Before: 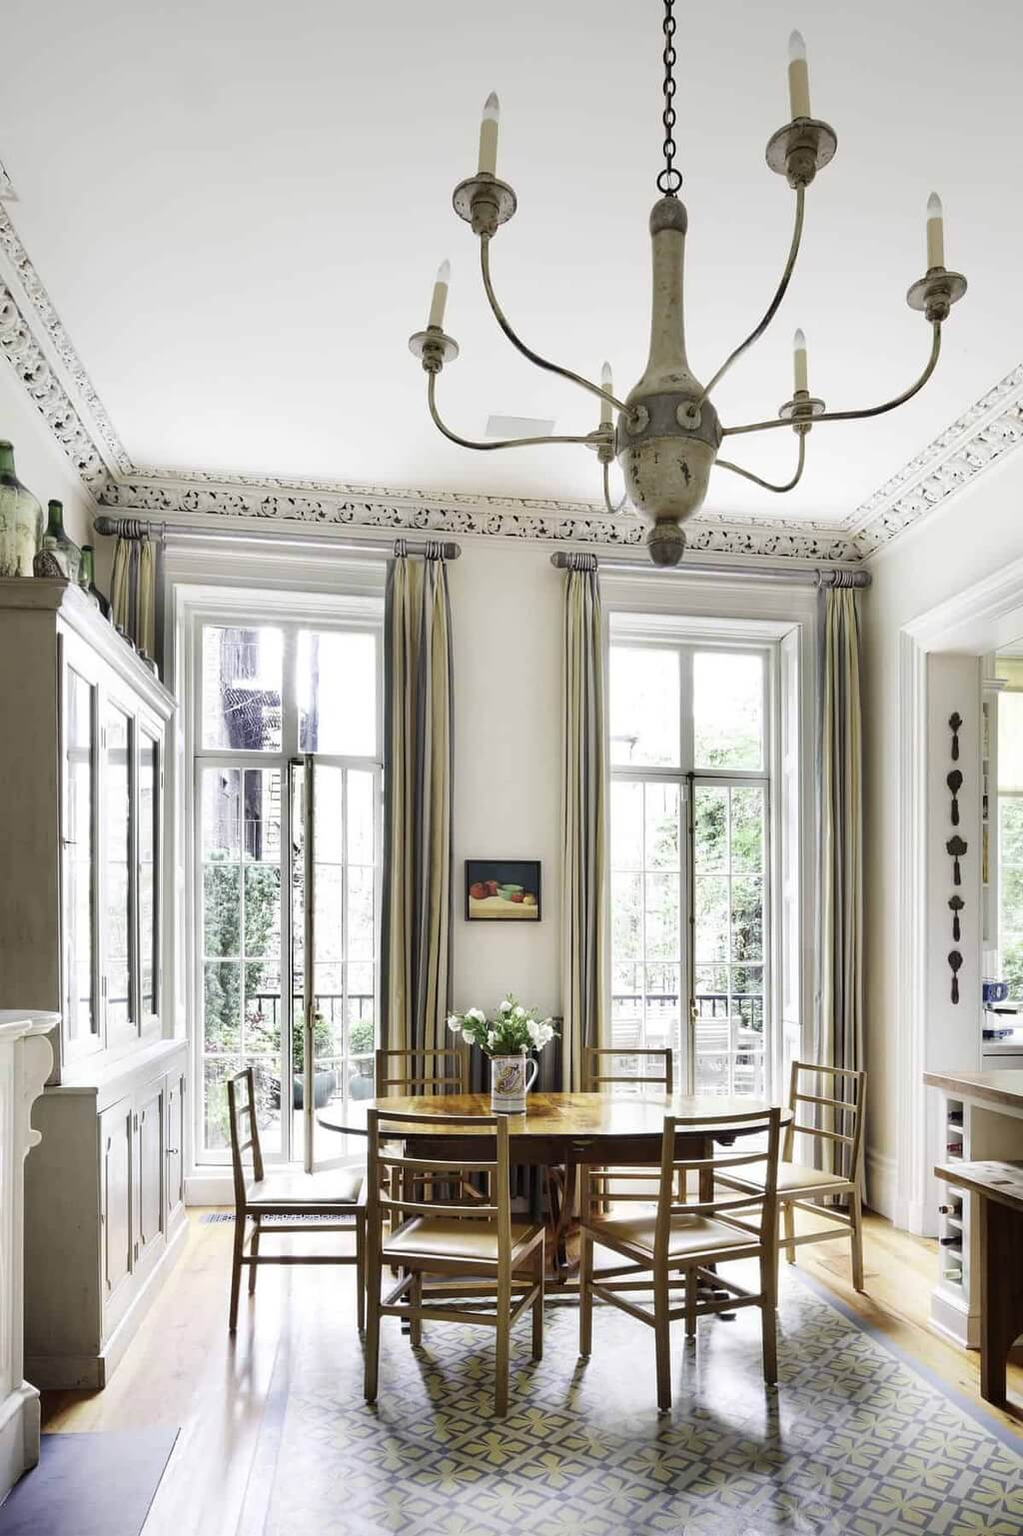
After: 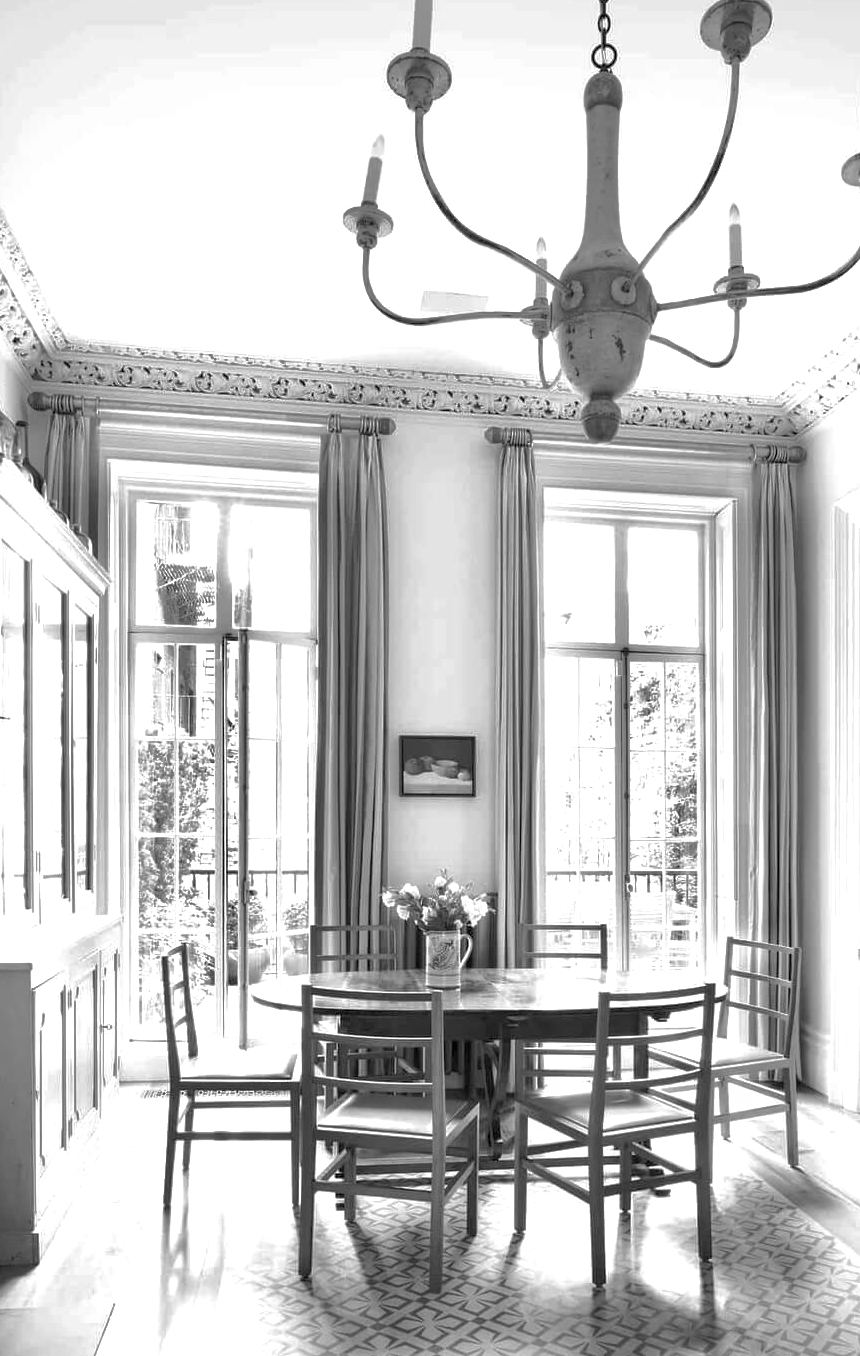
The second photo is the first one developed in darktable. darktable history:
shadows and highlights: on, module defaults
crop: left 6.446%, top 8.188%, right 9.538%, bottom 3.548%
monochrome: on, module defaults
exposure: black level correction 0.001, exposure 0.5 EV, compensate exposure bias true, compensate highlight preservation false
